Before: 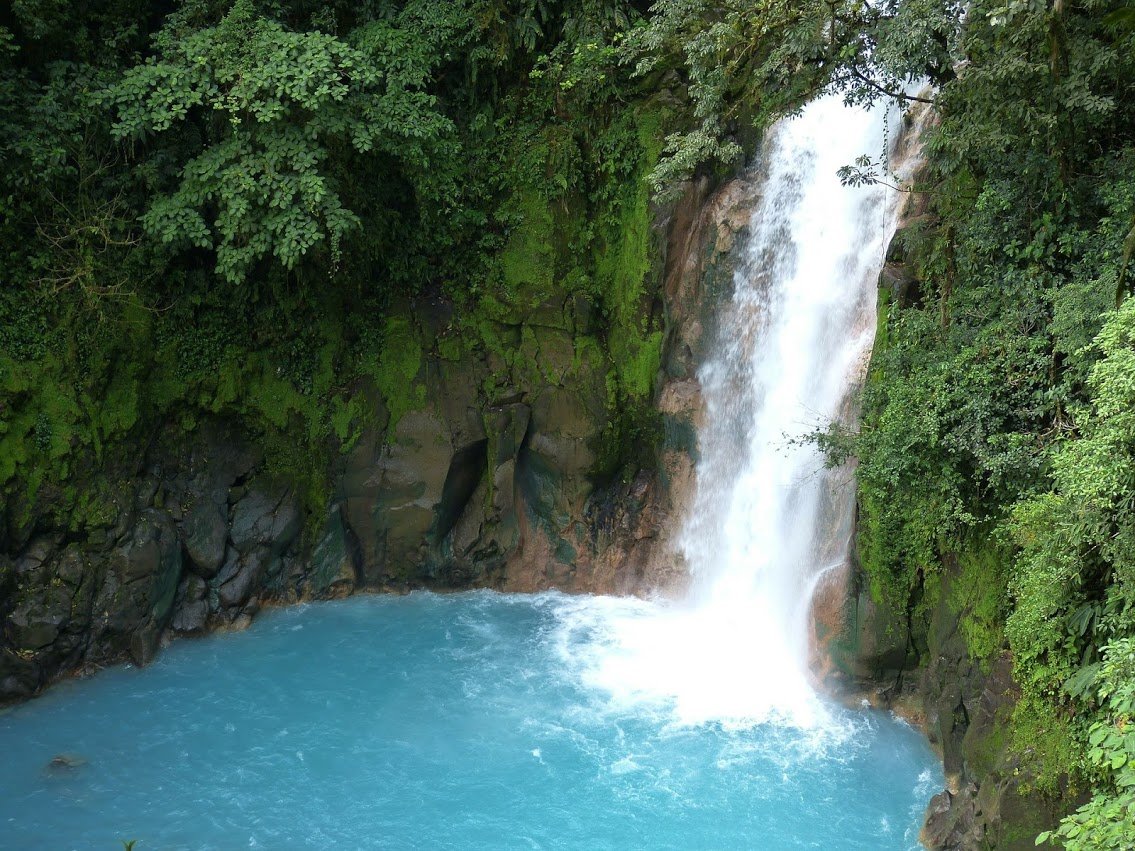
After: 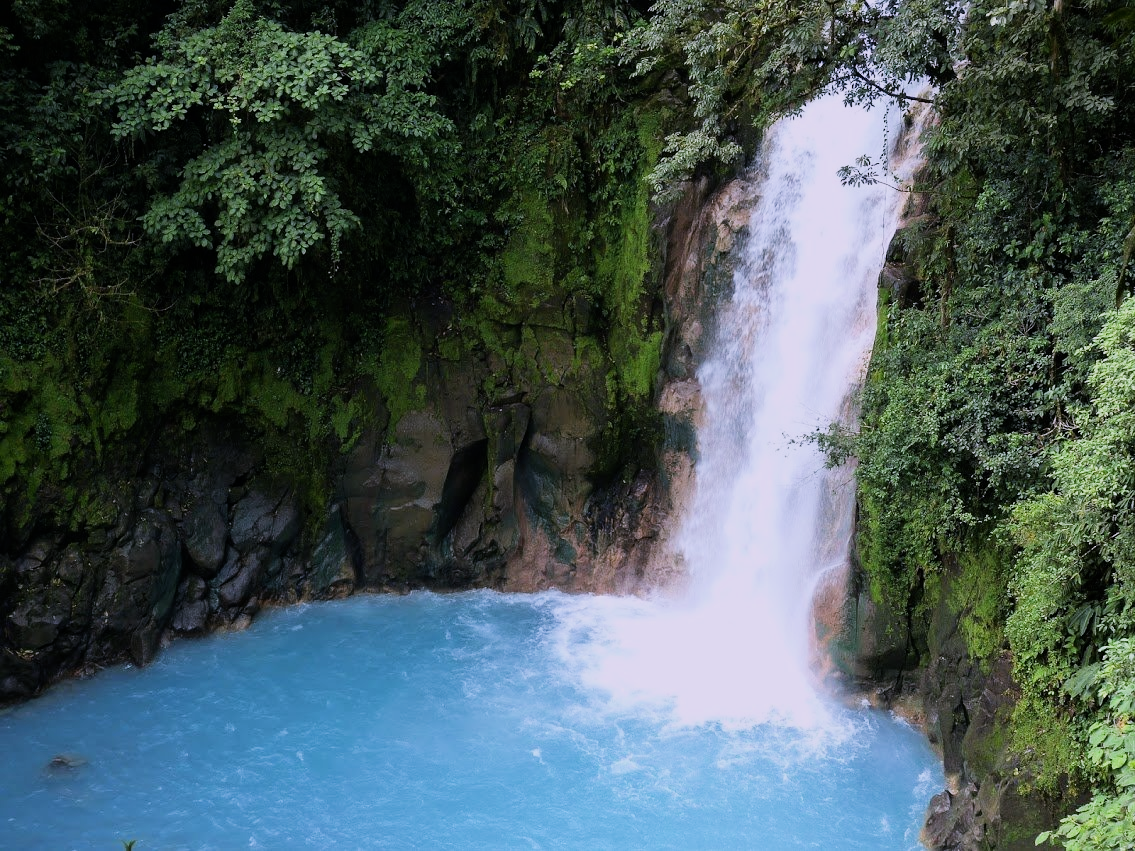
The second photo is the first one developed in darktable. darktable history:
white balance: red 1.042, blue 1.17
filmic rgb: black relative exposure -7.5 EV, white relative exposure 5 EV, hardness 3.31, contrast 1.3, contrast in shadows safe
